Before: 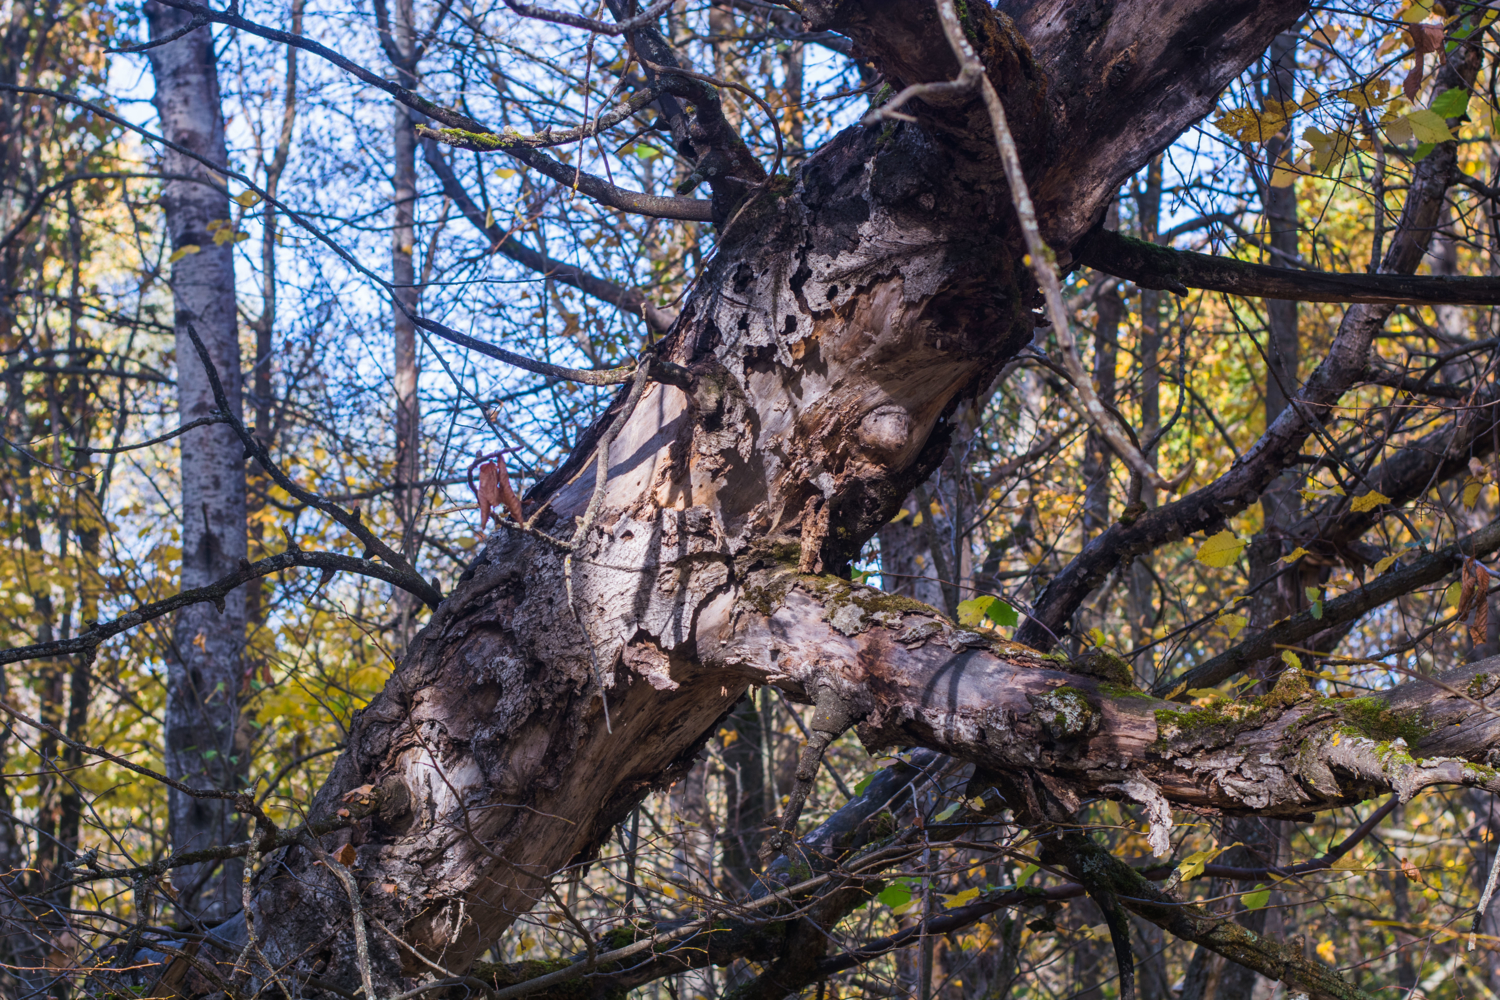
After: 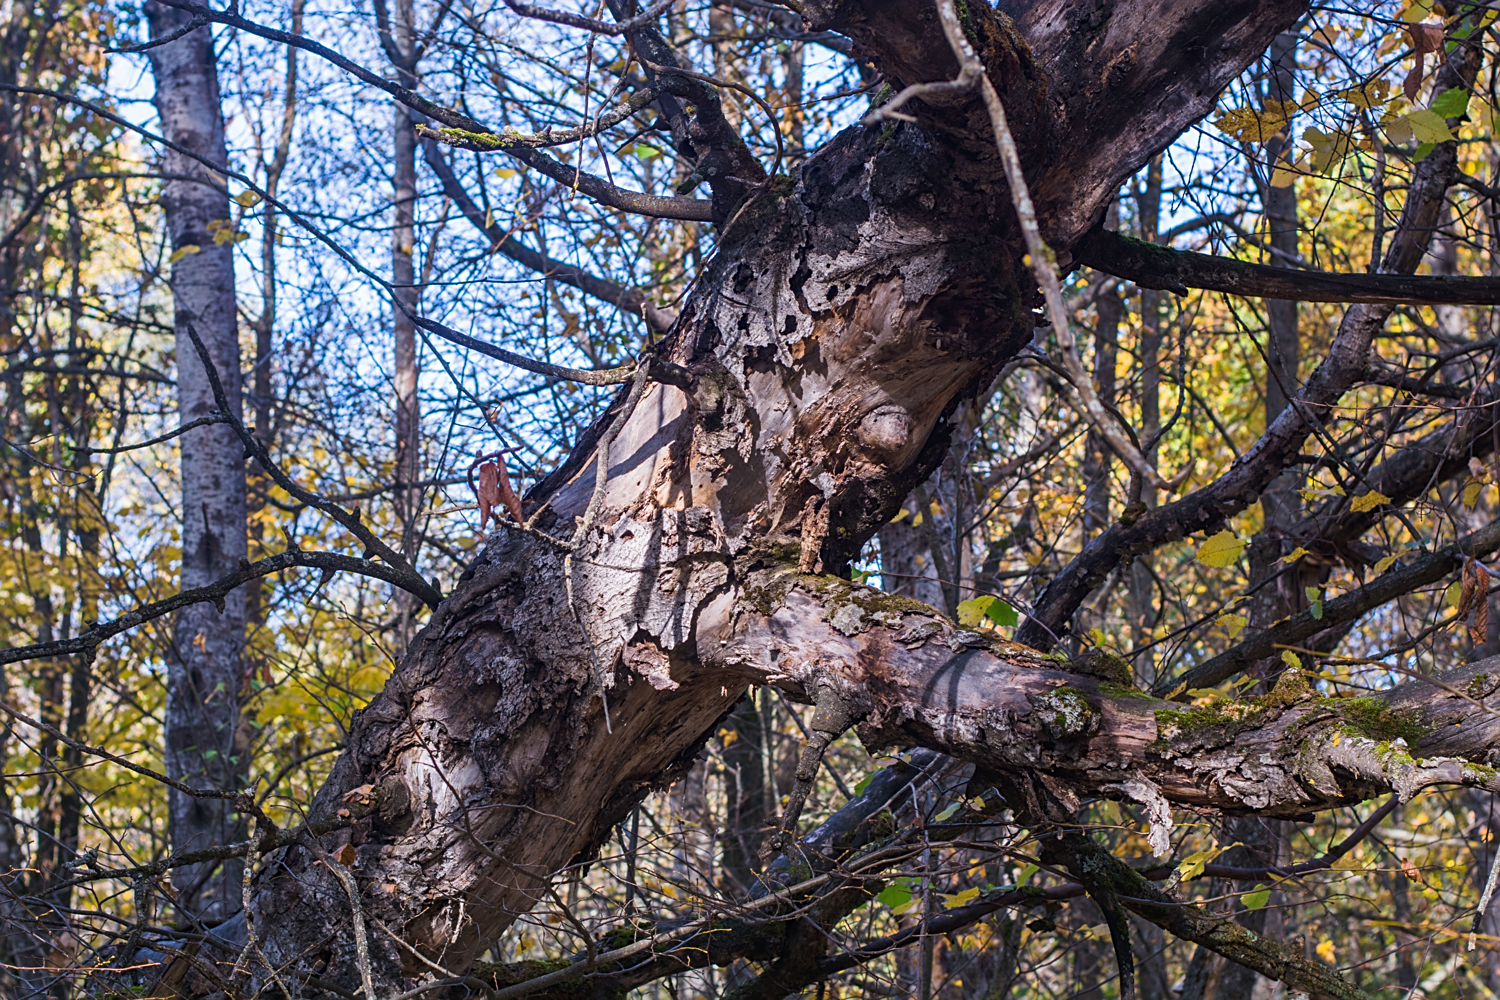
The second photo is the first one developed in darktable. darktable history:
sharpen: on, module defaults
shadows and highlights: shadows 20.61, highlights -20.48, soften with gaussian
